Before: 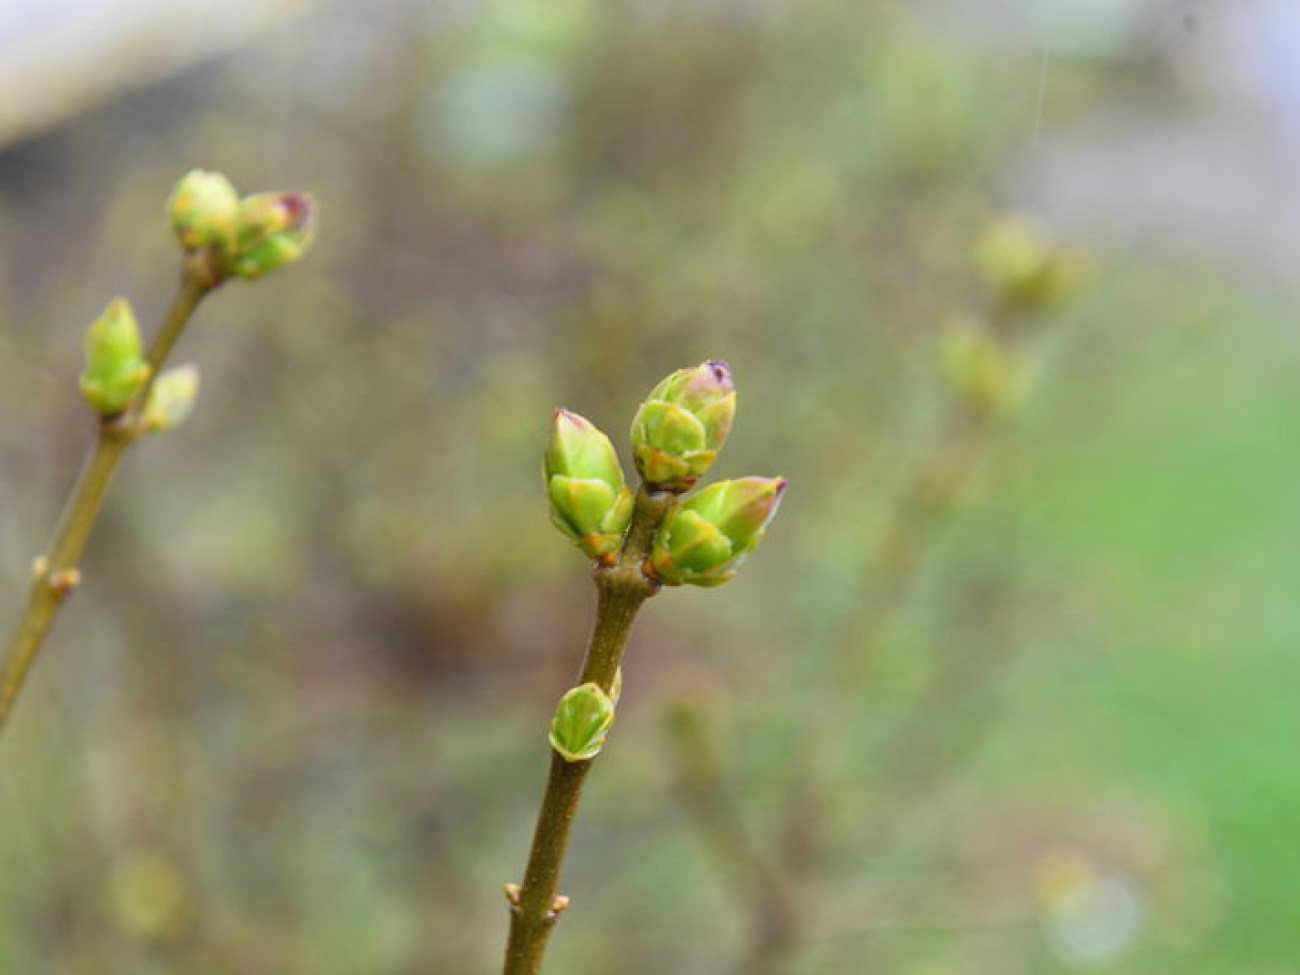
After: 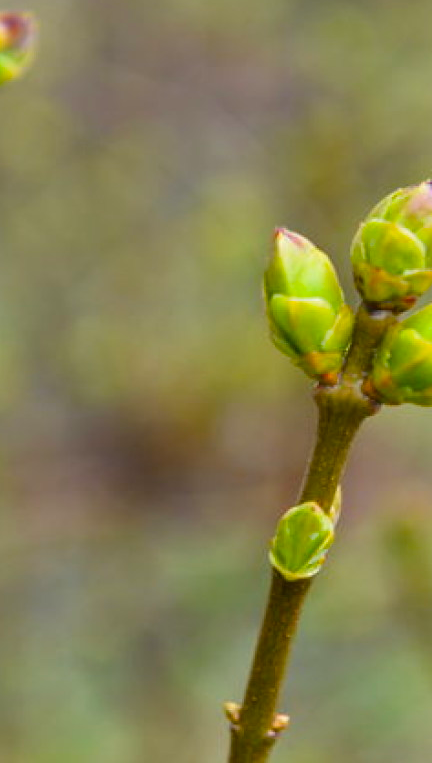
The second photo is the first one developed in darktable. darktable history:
color balance rgb: perceptual saturation grading › global saturation 25.049%
crop and rotate: left 21.57%, top 18.715%, right 45.172%, bottom 2.98%
